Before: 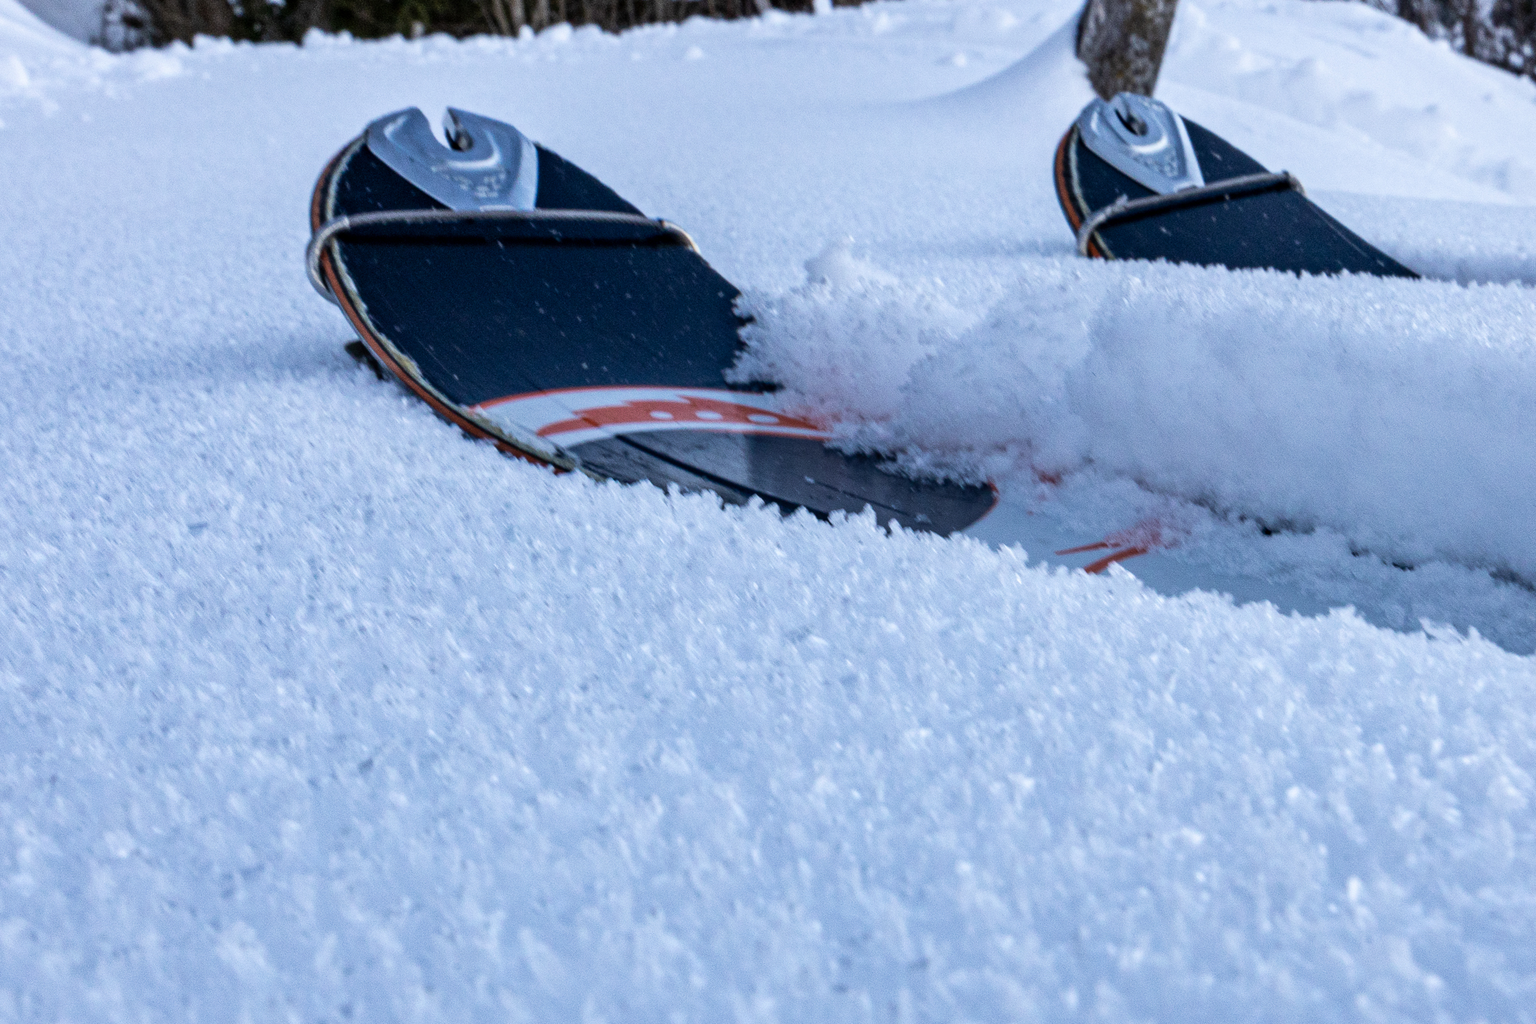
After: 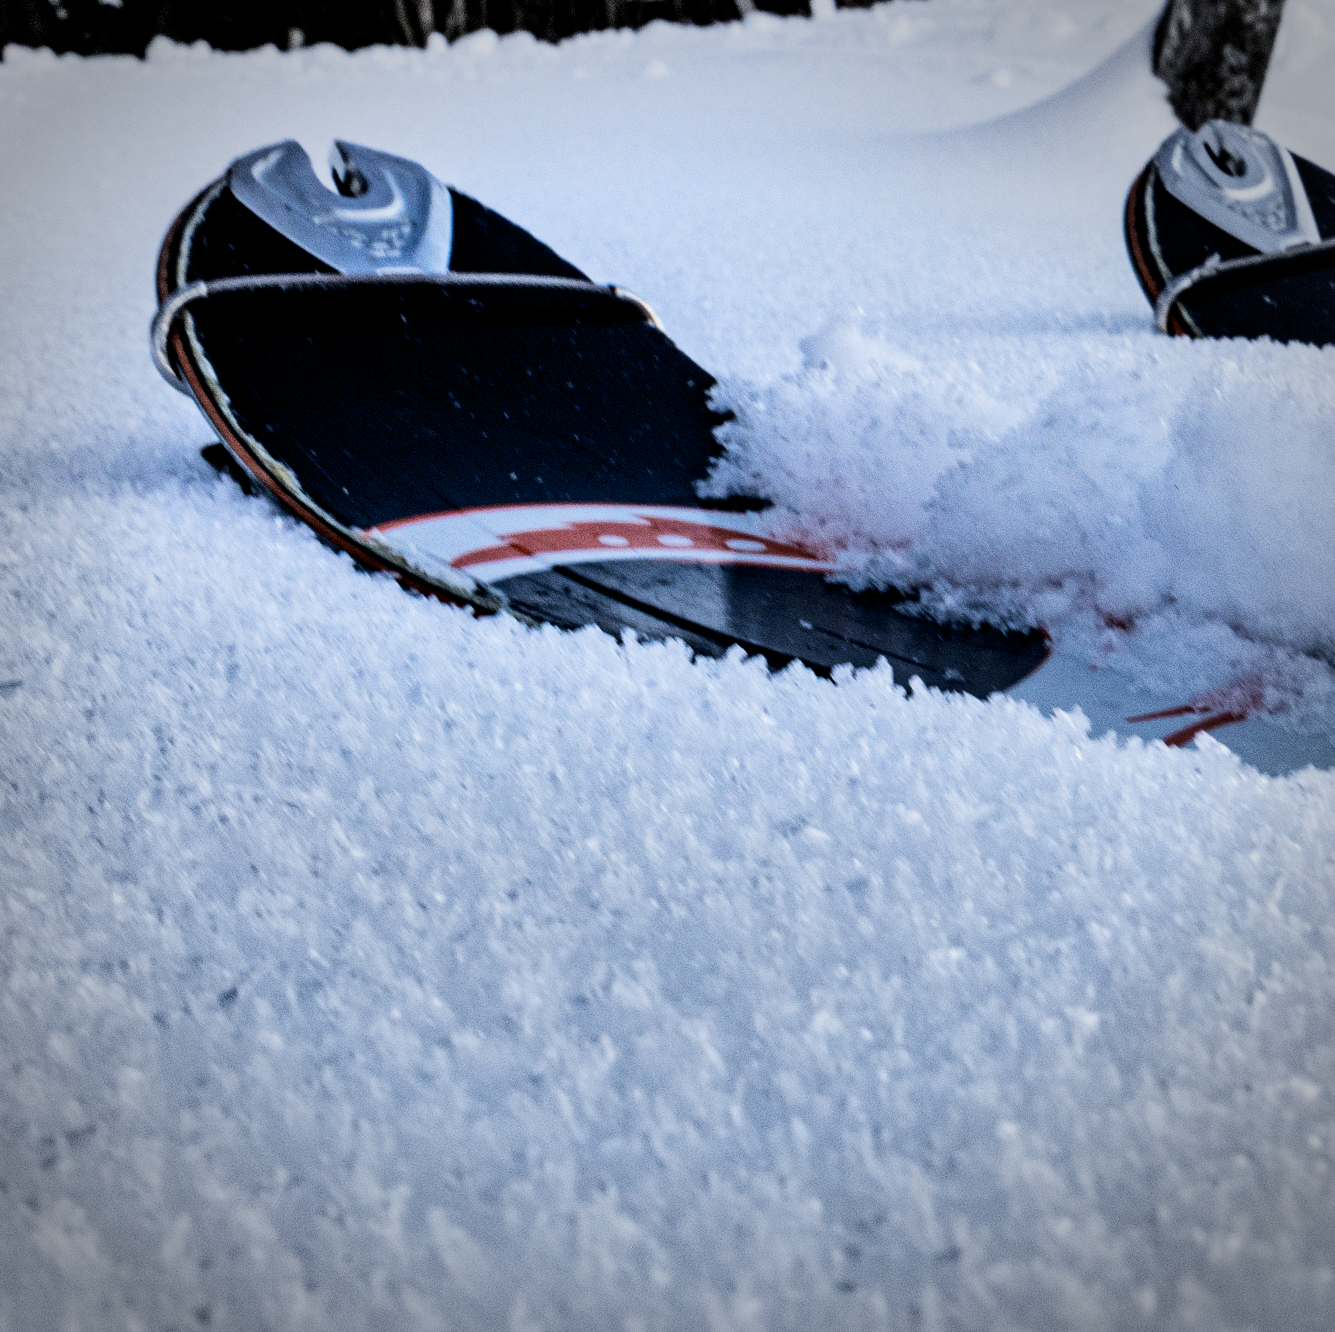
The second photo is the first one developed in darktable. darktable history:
contrast brightness saturation: contrast 0.139
exposure: black level correction 0.007, exposure 0.105 EV, compensate highlight preservation false
crop and rotate: left 12.447%, right 20.797%
vignetting: width/height ratio 1.1
filmic rgb: black relative exposure -4.98 EV, white relative exposure 4 EV, hardness 2.9, contrast 1.405
shadows and highlights: radius 169.39, shadows 26.78, white point adjustment 2.98, highlights -68.89, highlights color adjustment 0.121%, soften with gaussian
